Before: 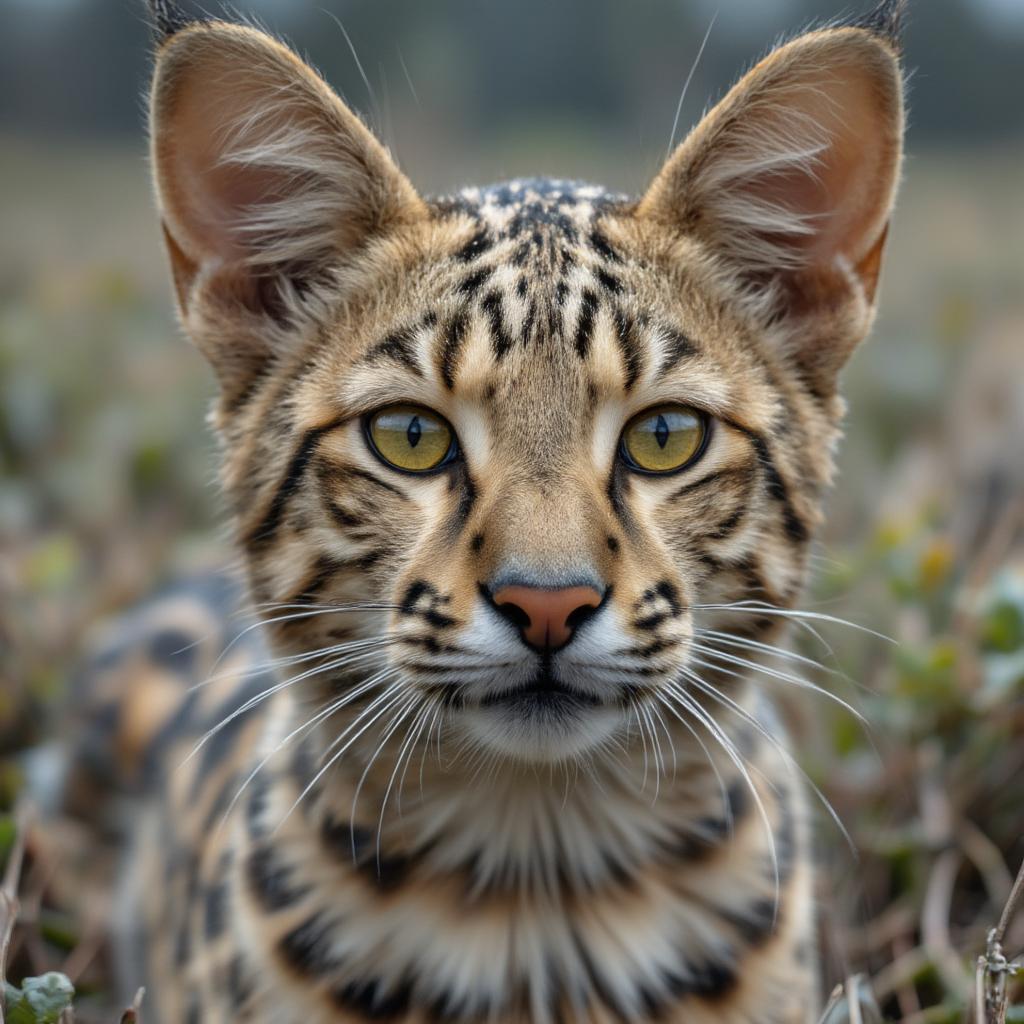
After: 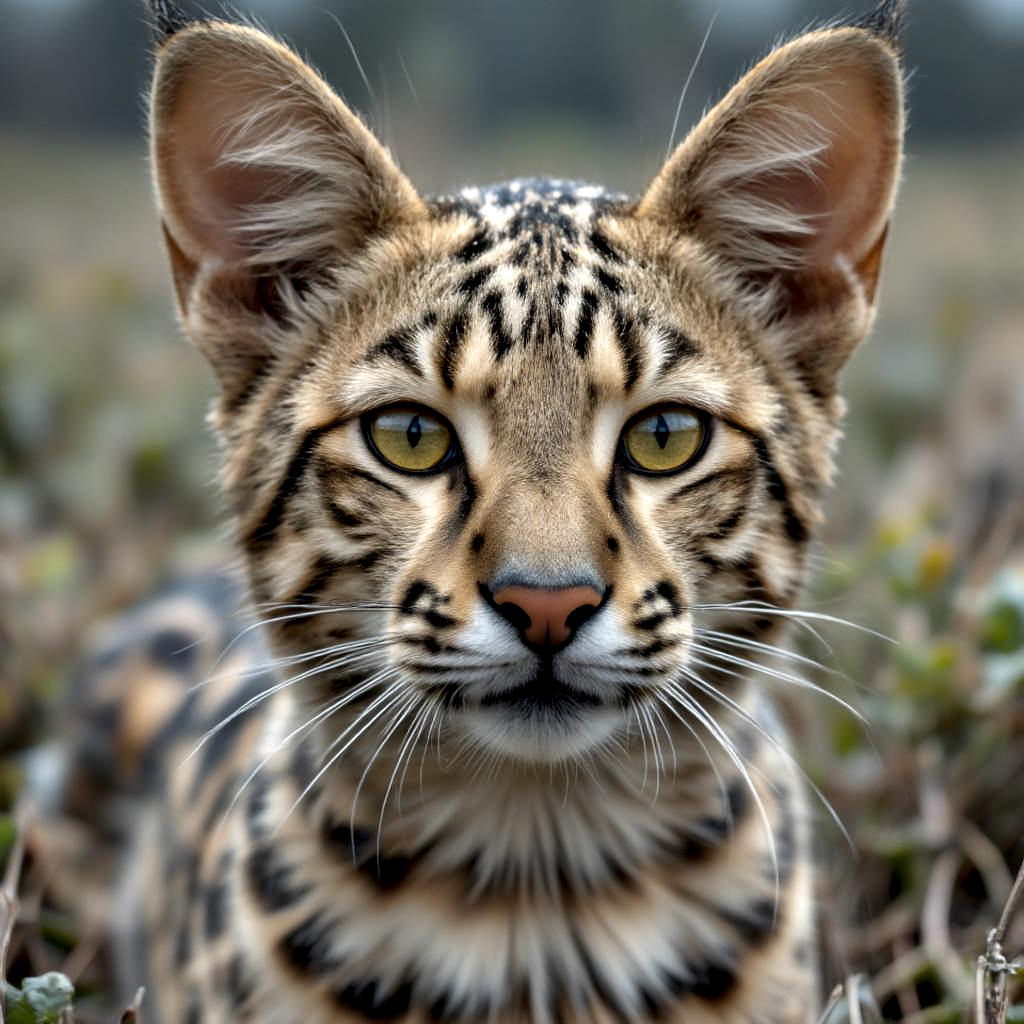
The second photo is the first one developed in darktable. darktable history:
contrast equalizer: y [[0.586, 0.584, 0.576, 0.565, 0.552, 0.539], [0.5 ×6], [0.97, 0.959, 0.919, 0.859, 0.789, 0.717], [0 ×6], [0 ×6]]
